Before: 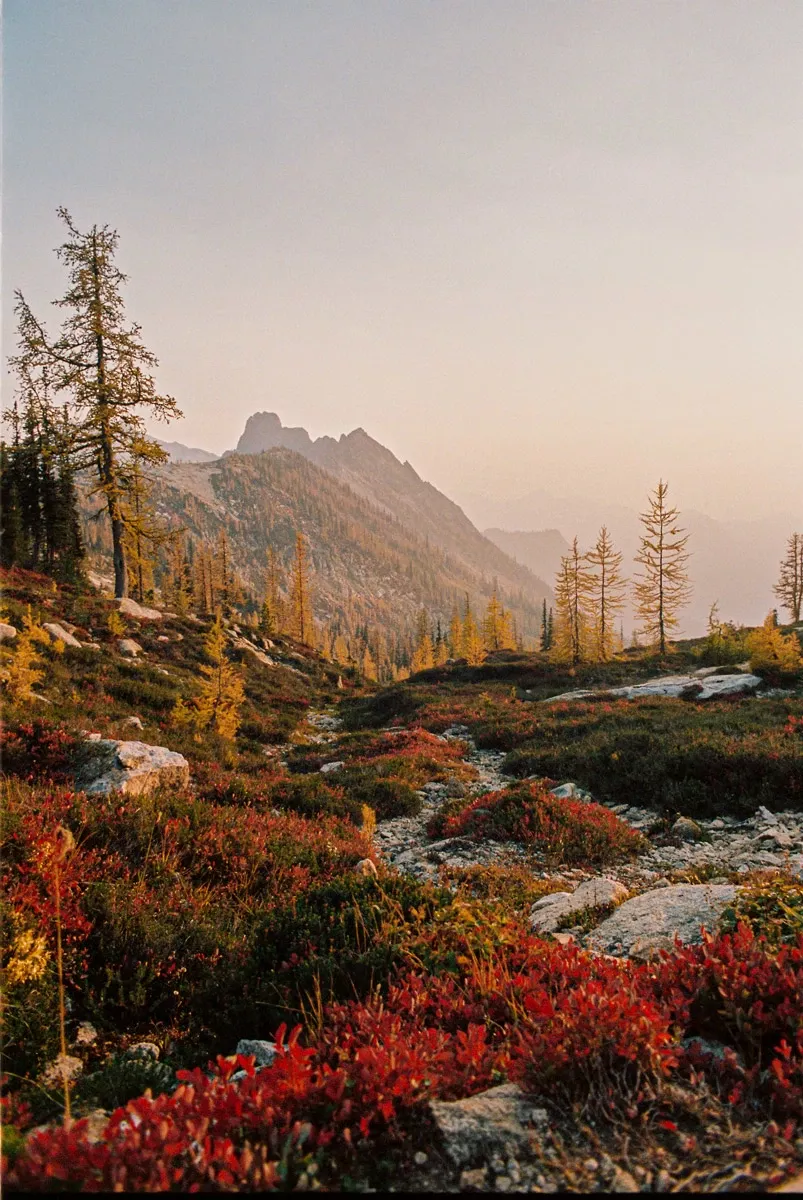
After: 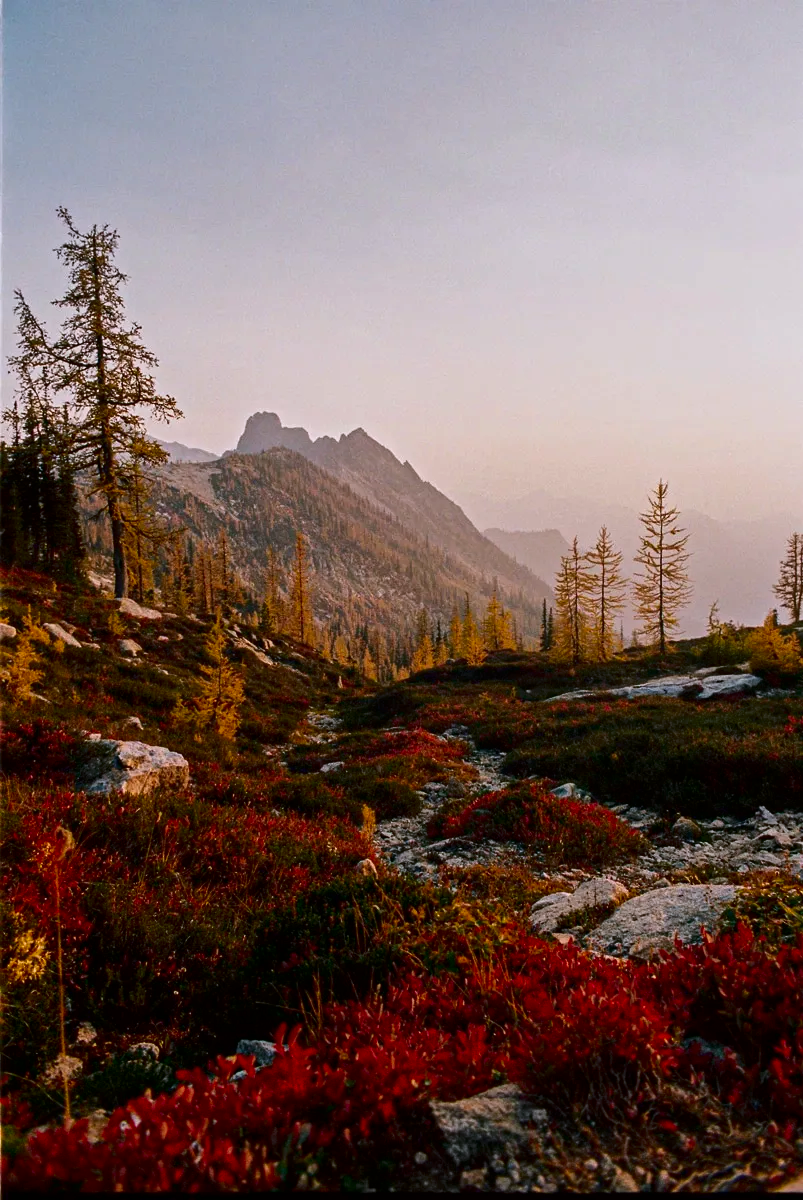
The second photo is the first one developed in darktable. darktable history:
color calibration: illuminant as shot in camera, x 0.358, y 0.373, temperature 4628.91 K
contrast brightness saturation: contrast 0.13, brightness -0.24, saturation 0.14
